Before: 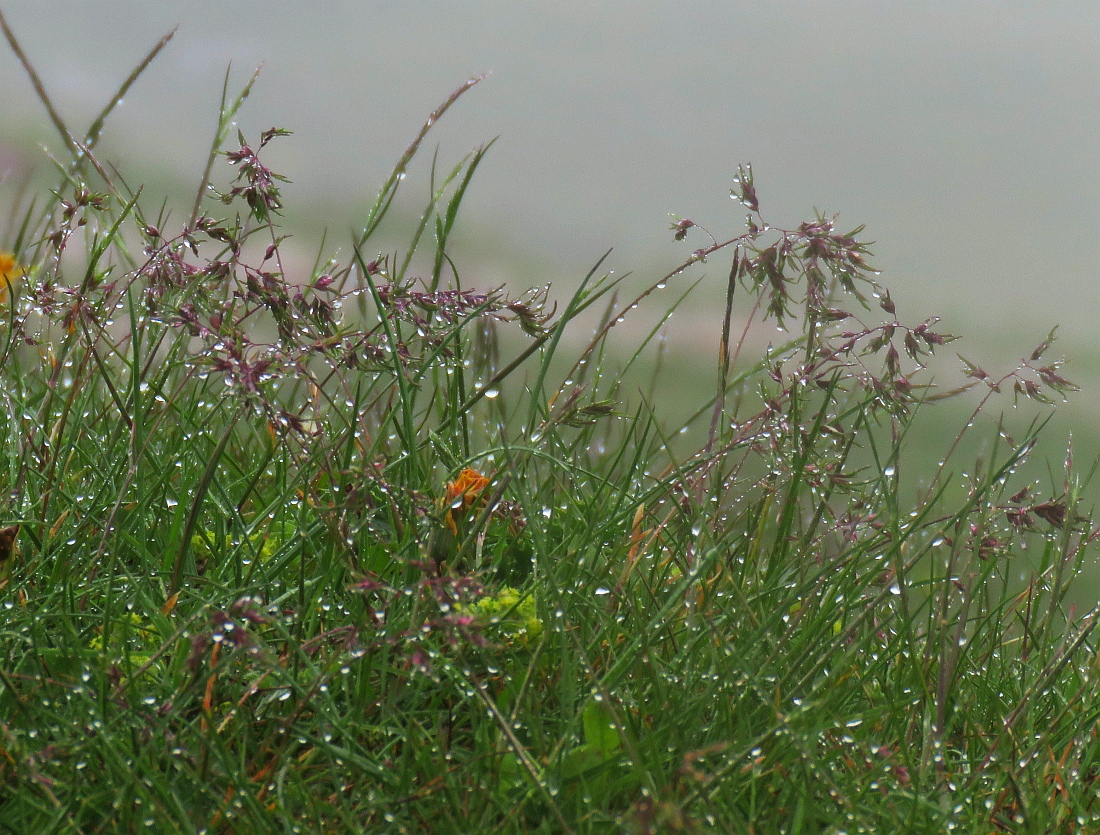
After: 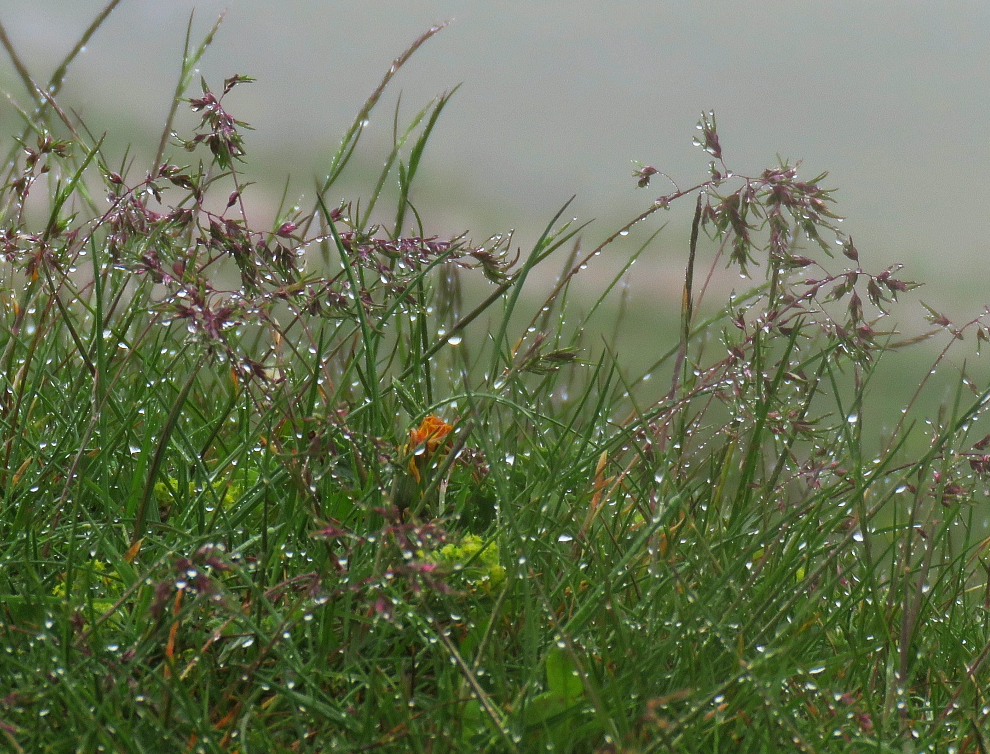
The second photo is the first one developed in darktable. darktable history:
color correction: highlights b* 0.03
crop: left 3.449%, top 6.381%, right 6.538%, bottom 3.2%
